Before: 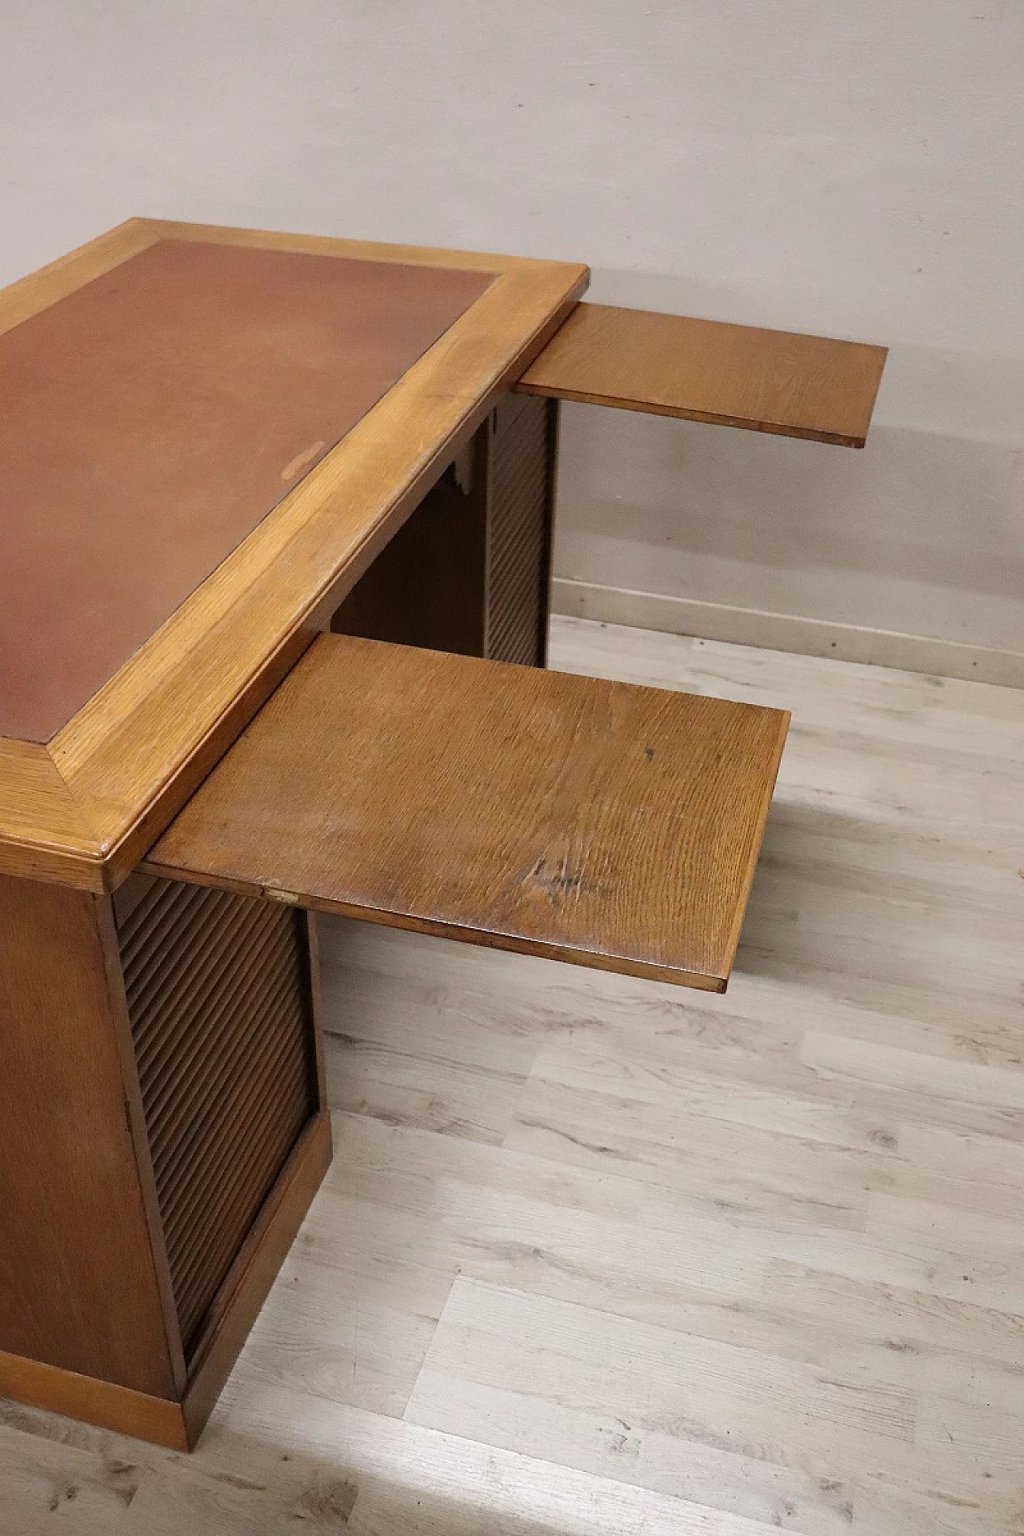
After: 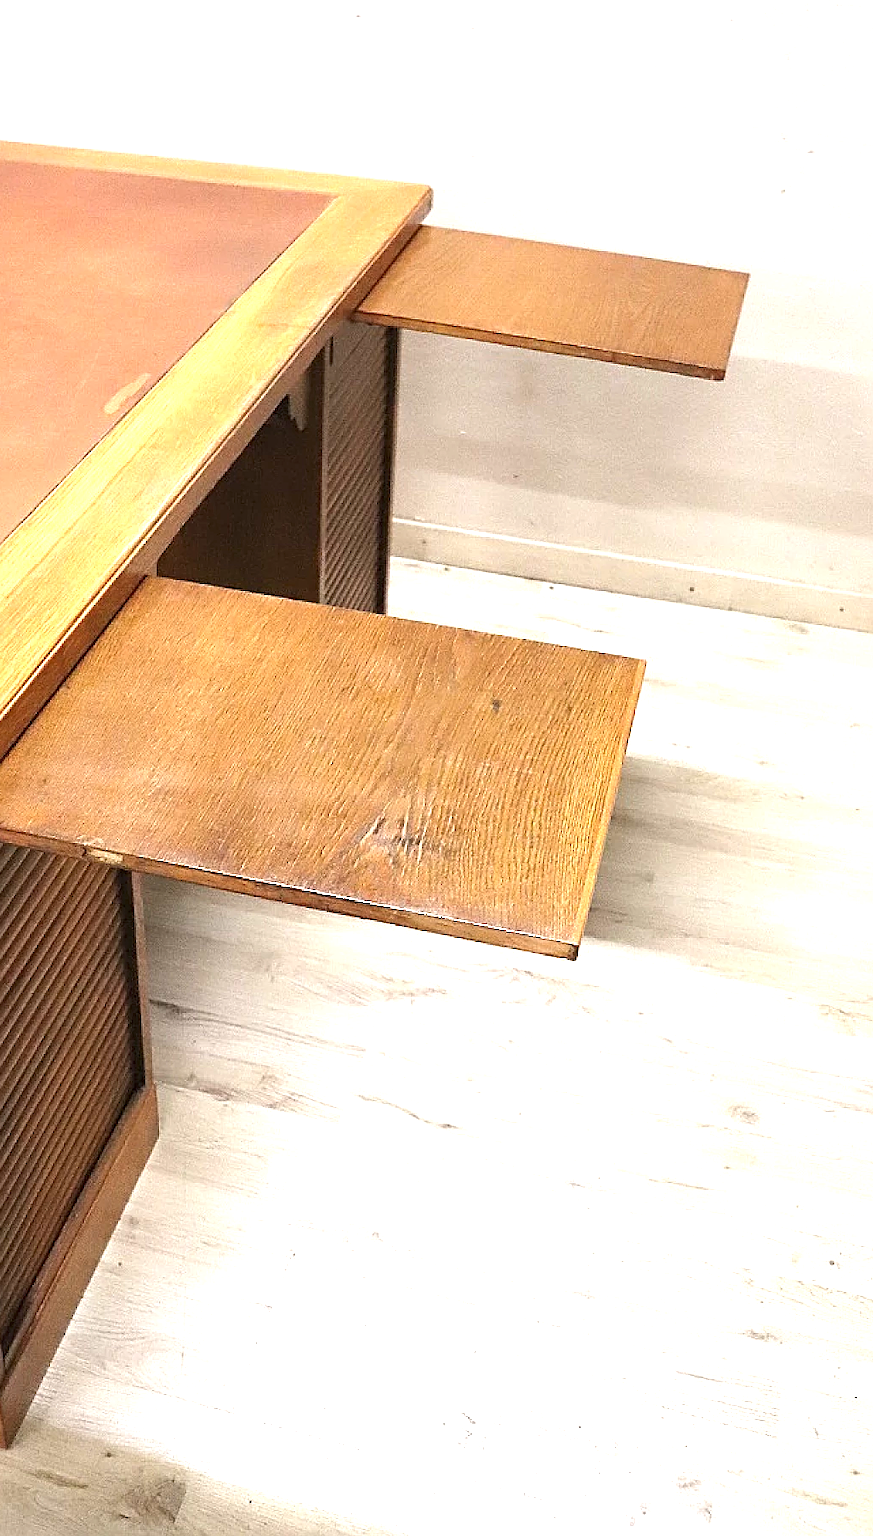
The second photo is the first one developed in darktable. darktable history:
exposure: black level correction 0, exposure 1.519 EV, compensate exposure bias true, compensate highlight preservation false
sharpen: on, module defaults
crop and rotate: left 17.948%, top 5.917%, right 1.779%
